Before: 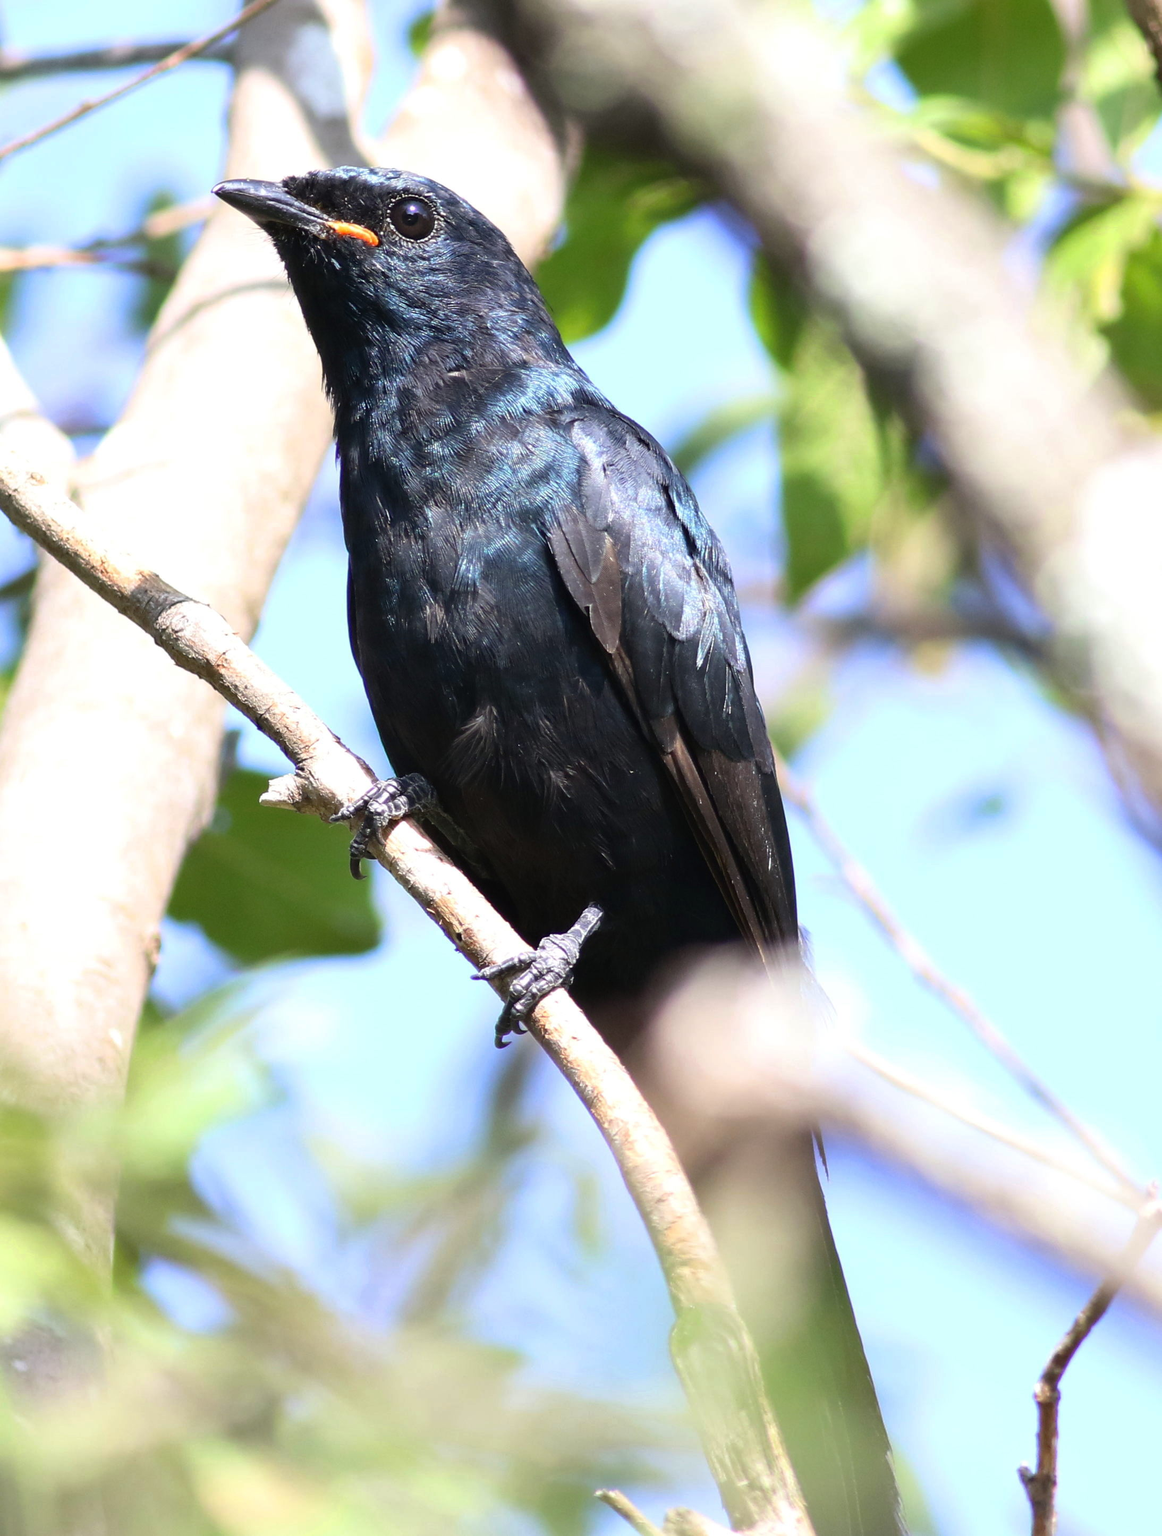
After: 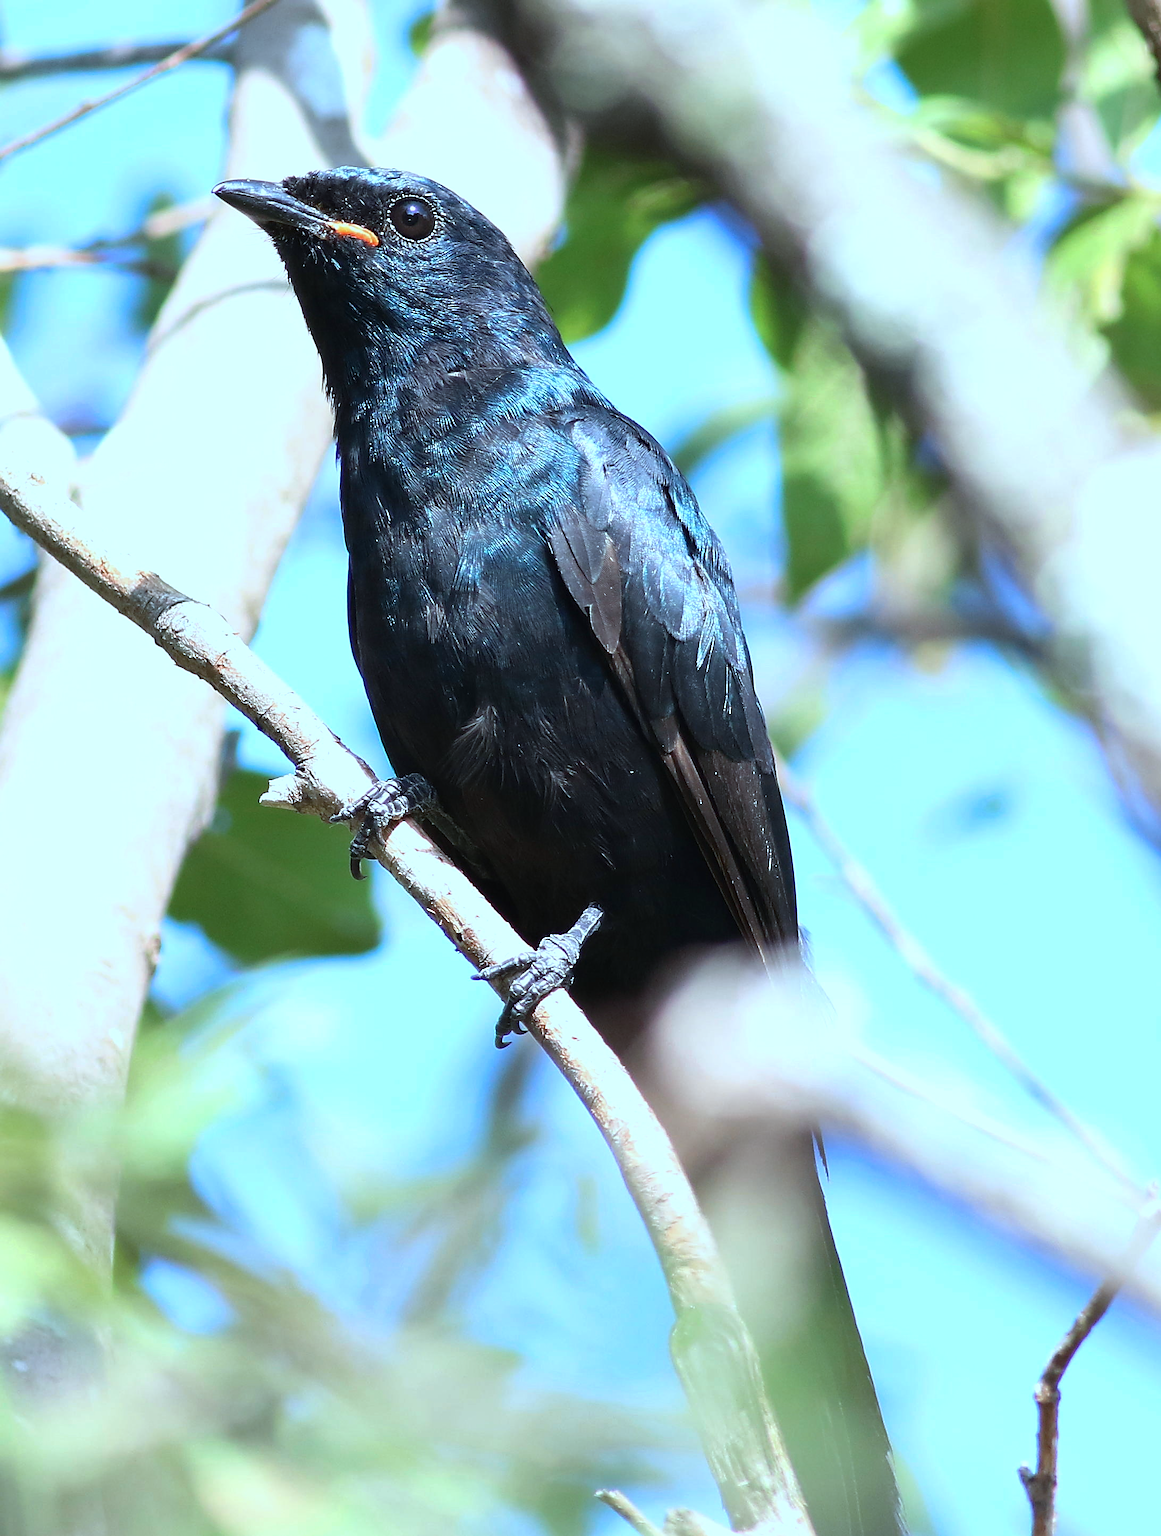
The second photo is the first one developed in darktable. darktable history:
color correction: highlights a* -10.51, highlights b* -18.68
sharpen: radius 1.388, amount 1.253, threshold 0.601
